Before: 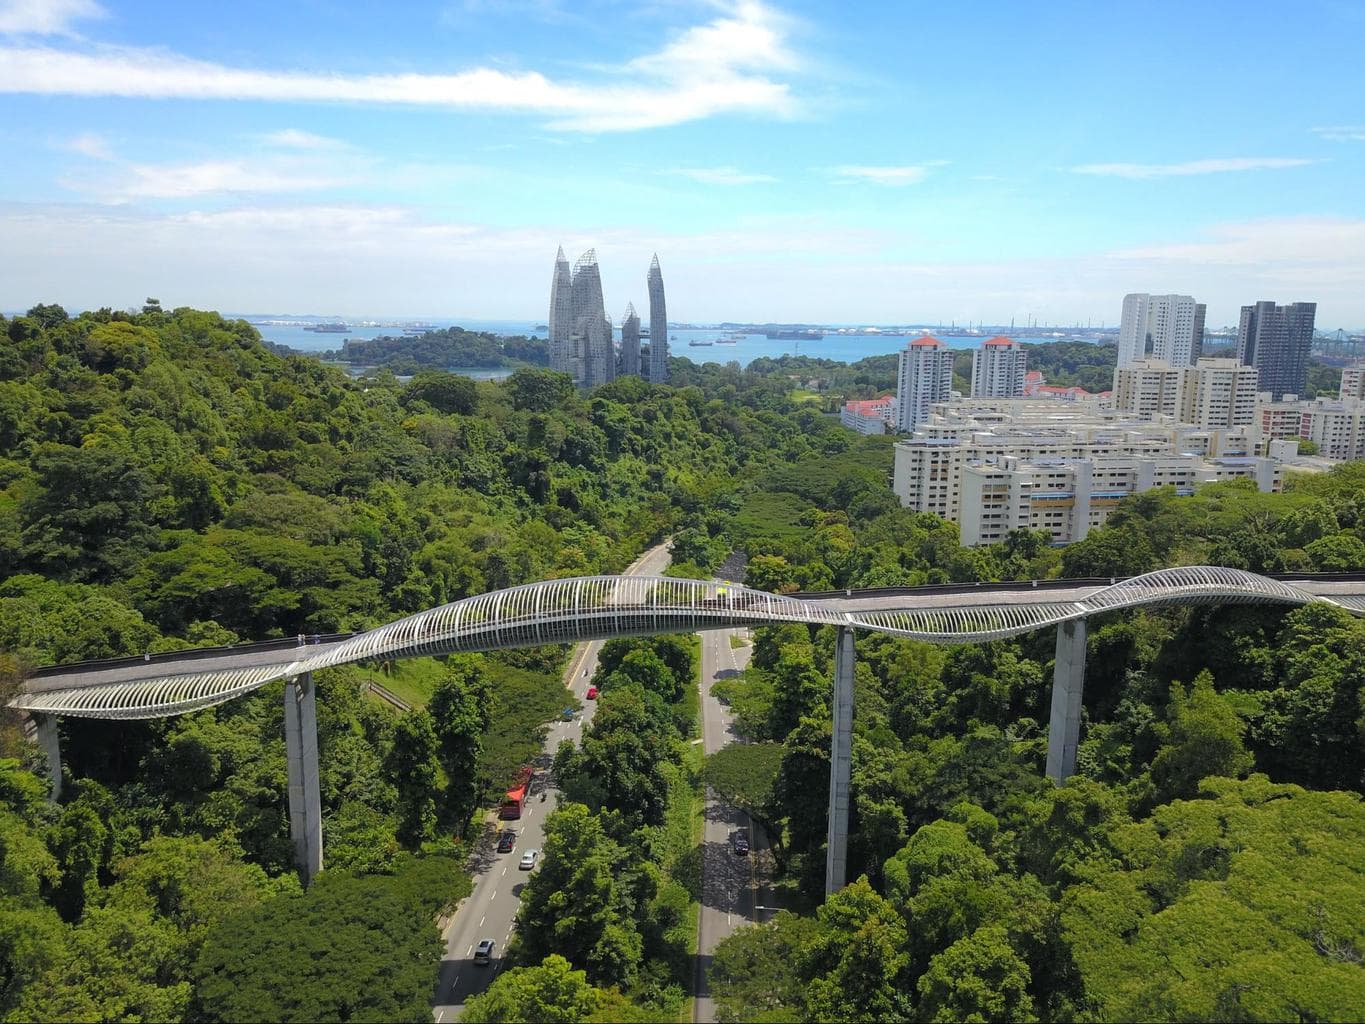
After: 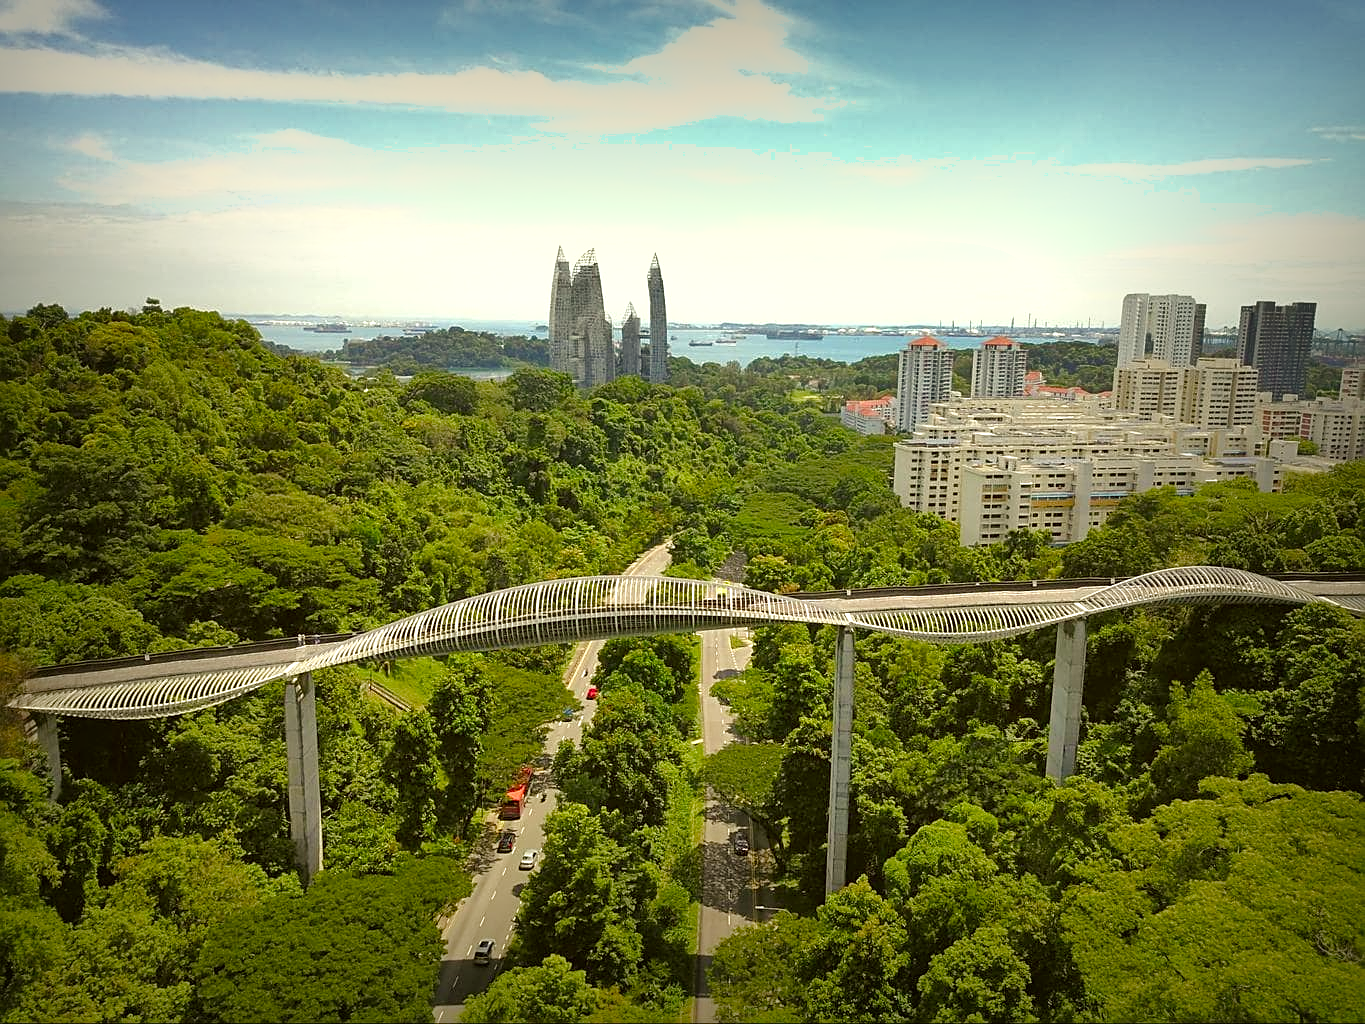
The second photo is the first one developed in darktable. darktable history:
sharpen: on, module defaults
vignetting: fall-off start 53.2%, brightness -0.594, saturation 0, automatic ratio true, width/height ratio 1.313, shape 0.22, unbound false
shadows and highlights: soften with gaussian
white balance: red 1.045, blue 0.932
color balance rgb: perceptual saturation grading › global saturation 20%, perceptual saturation grading › highlights -50%, perceptual saturation grading › shadows 30%, perceptual brilliance grading › global brilliance 10%, perceptual brilliance grading › shadows 15%
color correction: highlights a* -1.43, highlights b* 10.12, shadows a* 0.395, shadows b* 19.35
